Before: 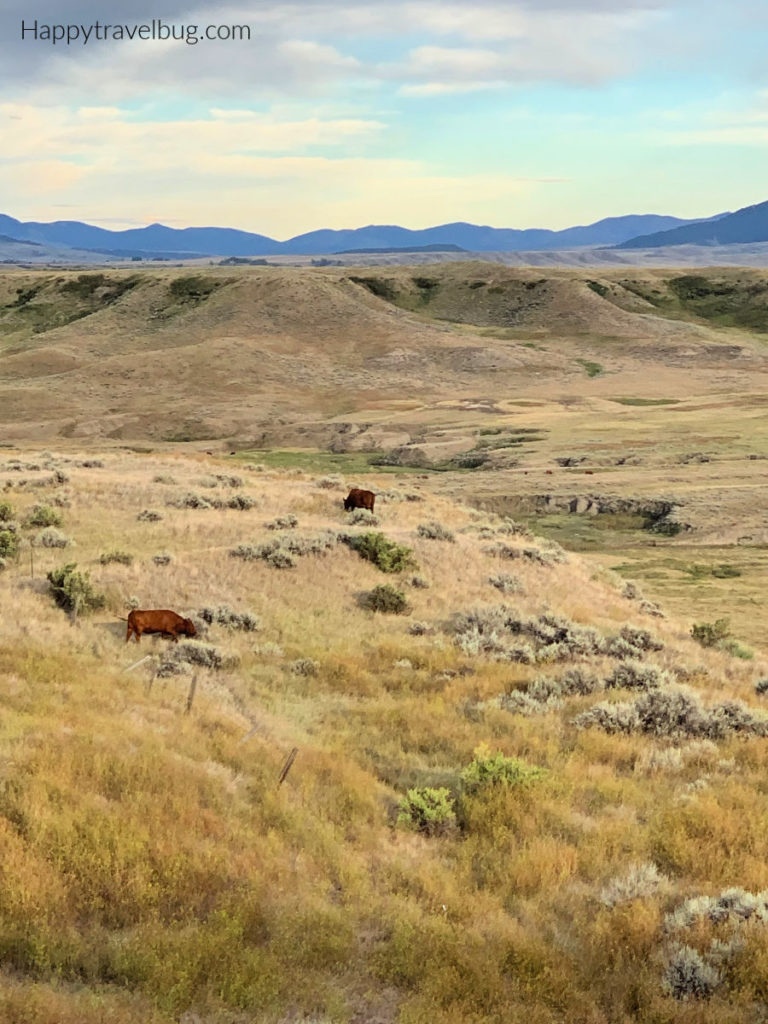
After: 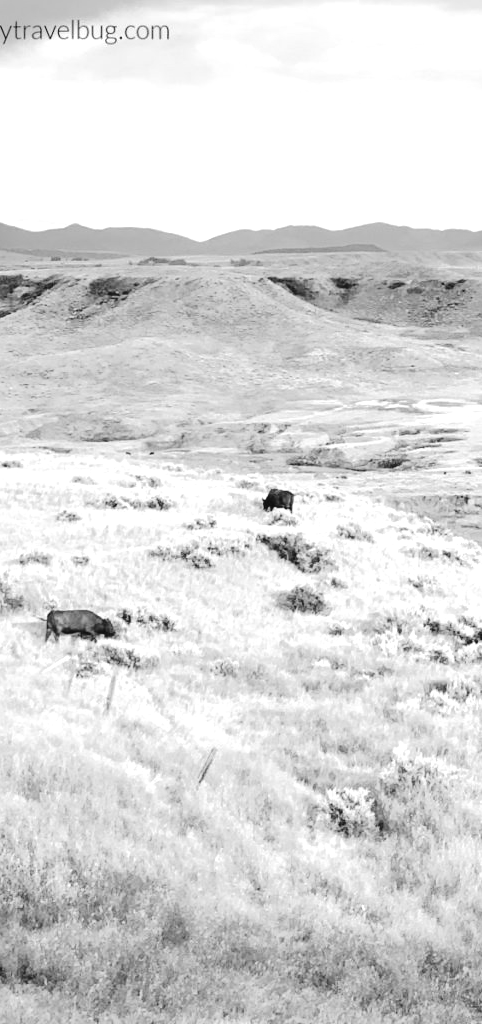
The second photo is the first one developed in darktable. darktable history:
monochrome: a 26.22, b 42.67, size 0.8
crop: left 10.644%, right 26.528%
exposure: black level correction 0, exposure 1.2 EV, compensate exposure bias true, compensate highlight preservation false
tone curve: curves: ch0 [(0, 0) (0.003, 0.042) (0.011, 0.043) (0.025, 0.047) (0.044, 0.059) (0.069, 0.07) (0.1, 0.085) (0.136, 0.107) (0.177, 0.139) (0.224, 0.185) (0.277, 0.258) (0.335, 0.34) (0.399, 0.434) (0.468, 0.526) (0.543, 0.623) (0.623, 0.709) (0.709, 0.794) (0.801, 0.866) (0.898, 0.919) (1, 1)], preserve colors none
color correction: highlights a* -0.137, highlights b* -5.91, shadows a* -0.137, shadows b* -0.137
